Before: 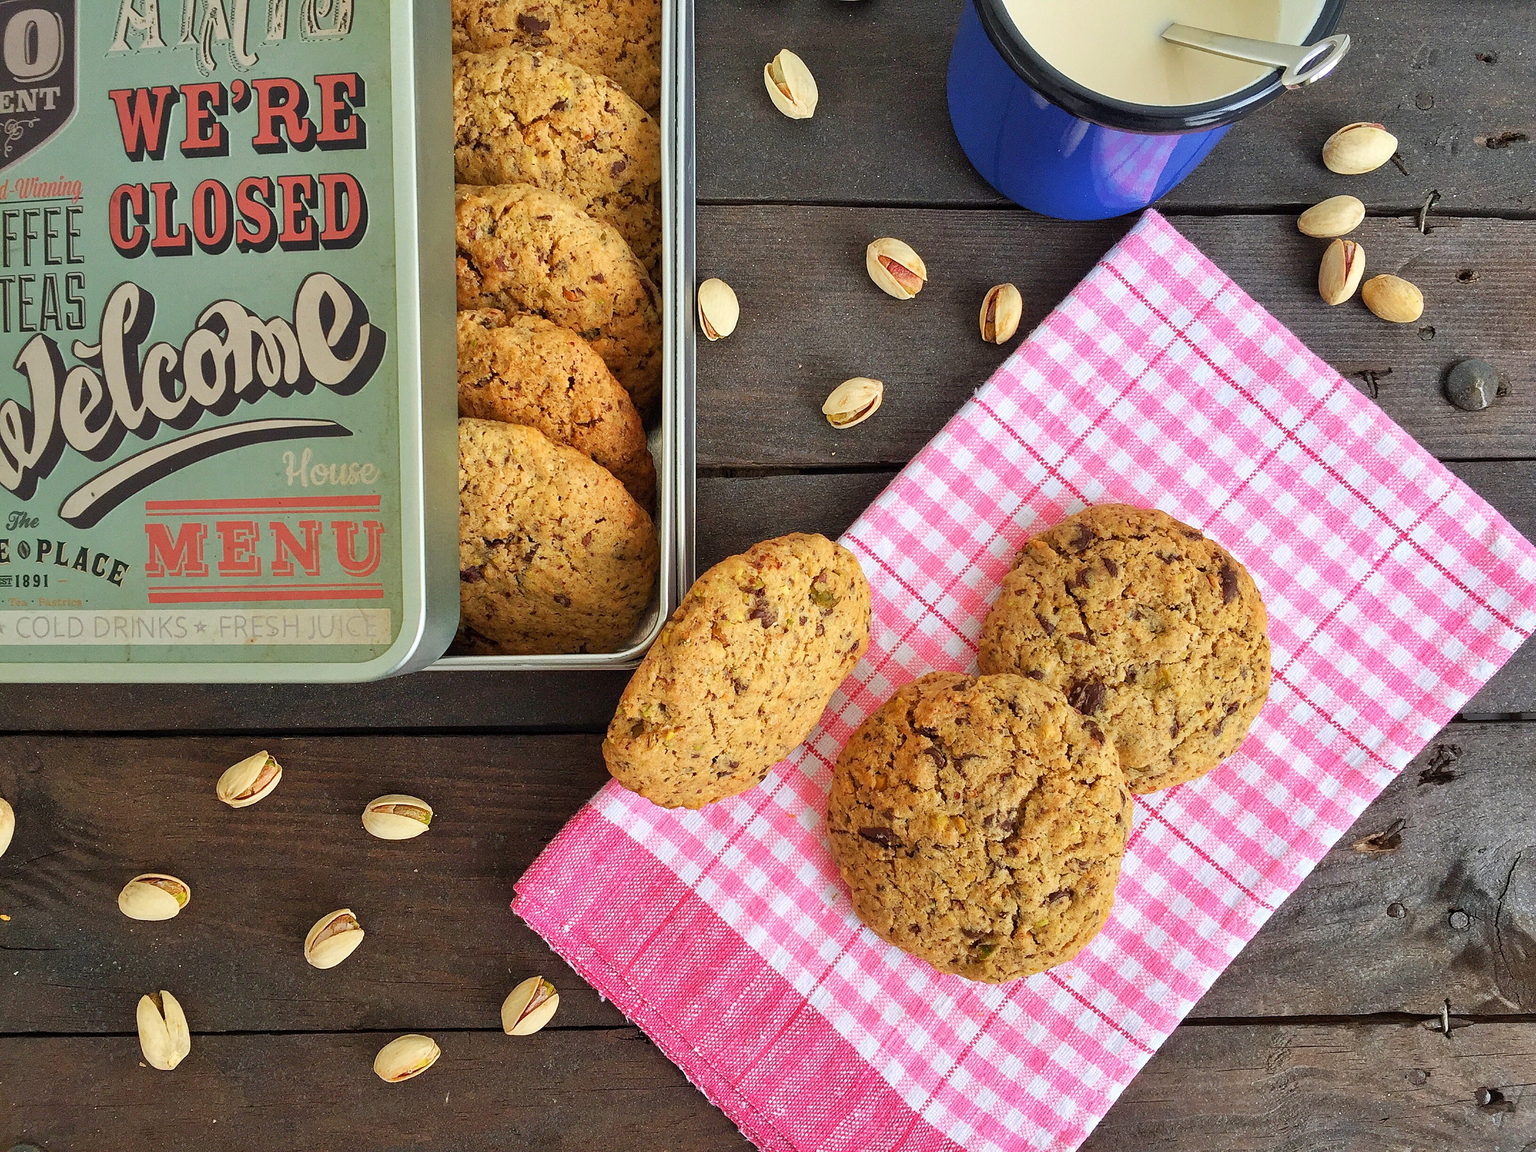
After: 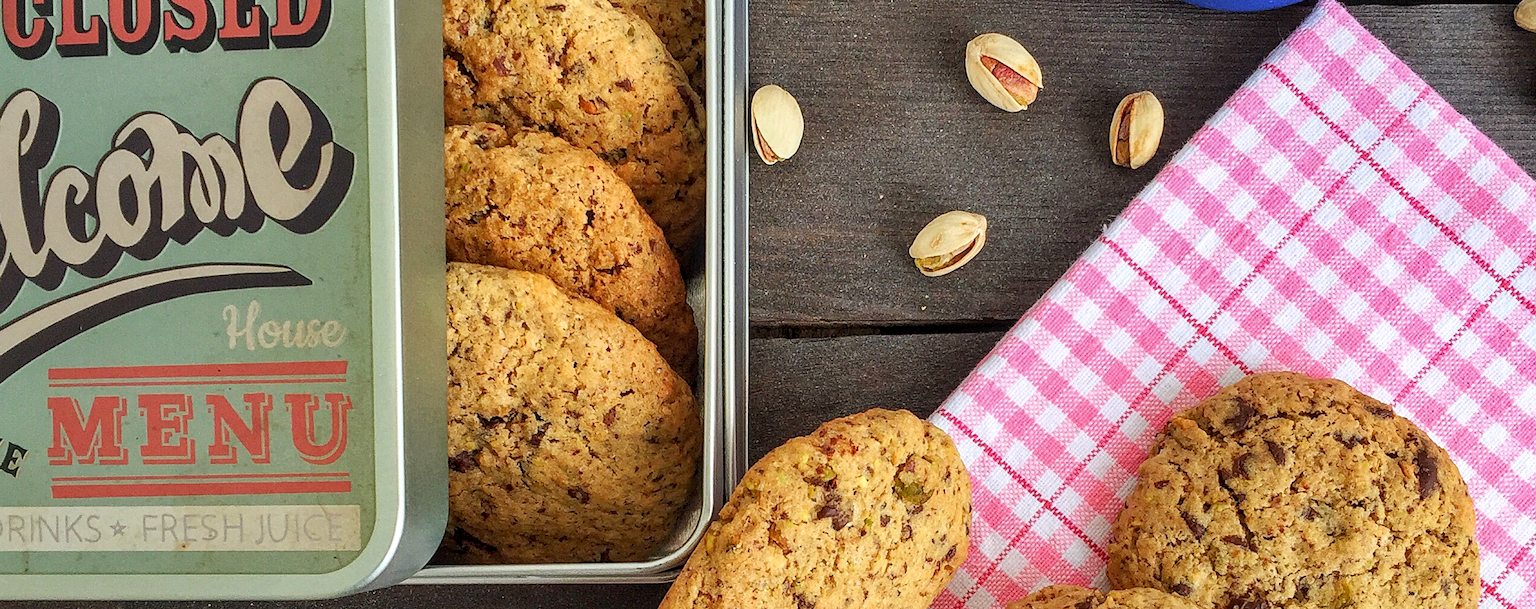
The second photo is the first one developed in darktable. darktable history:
white balance: red 1, blue 1
local contrast: on, module defaults
crop: left 7.036%, top 18.398%, right 14.379%, bottom 40.043%
